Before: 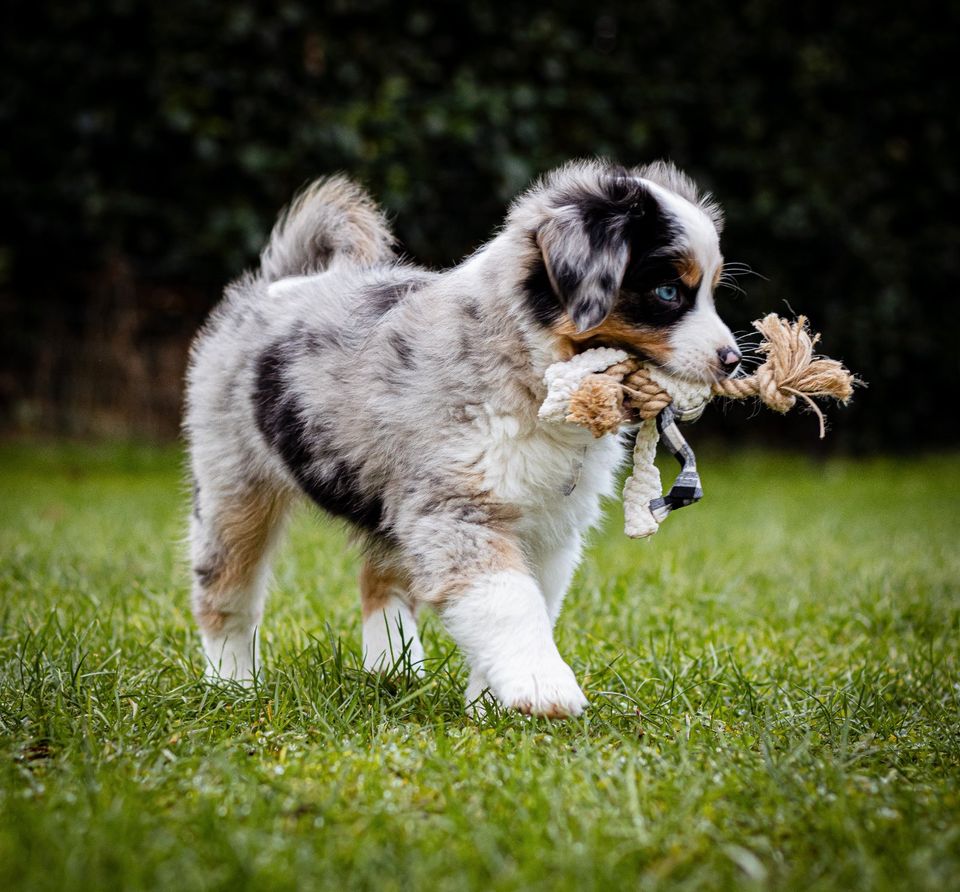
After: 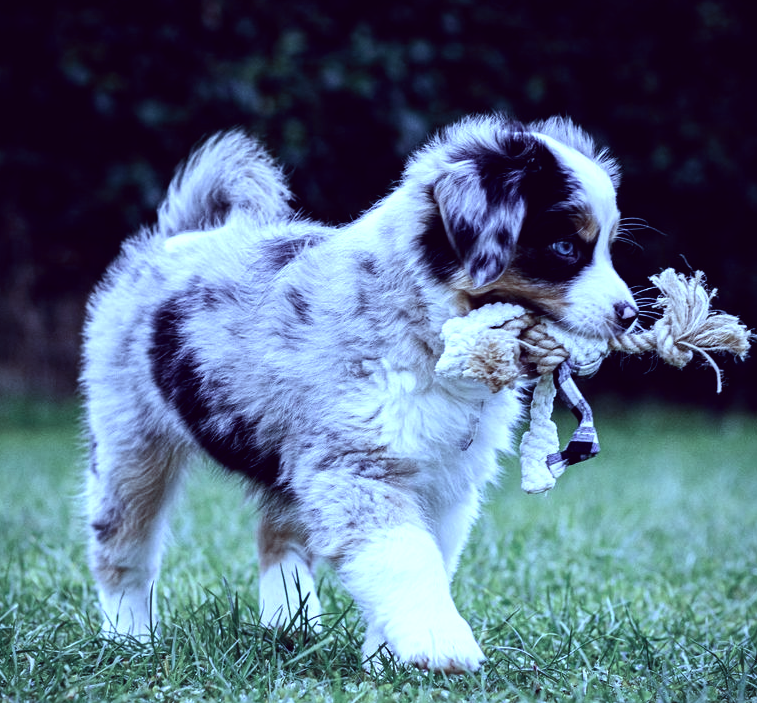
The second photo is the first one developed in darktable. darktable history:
color correction: highlights a* -20.52, highlights b* 20.8, shadows a* 19.92, shadows b* -20.62, saturation 0.464
levels: levels [0, 0.492, 0.984]
crop and rotate: left 10.752%, top 5.077%, right 10.306%, bottom 16.018%
color balance rgb: linear chroma grading › global chroma 14.619%, perceptual saturation grading › global saturation 20%, perceptual saturation grading › highlights -25.119%, perceptual saturation grading › shadows 24.886%, global vibrance -24.035%
color calibration: illuminant as shot in camera, x 0.484, y 0.43, temperature 2443.38 K
exposure: exposure -0.04 EV, compensate exposure bias true, compensate highlight preservation false
tone equalizer: -8 EV -0.393 EV, -7 EV -0.393 EV, -6 EV -0.325 EV, -5 EV -0.258 EV, -3 EV 0.197 EV, -2 EV 0.312 EV, -1 EV 0.412 EV, +0 EV 0.418 EV, edges refinement/feathering 500, mask exposure compensation -1.57 EV, preserve details no
